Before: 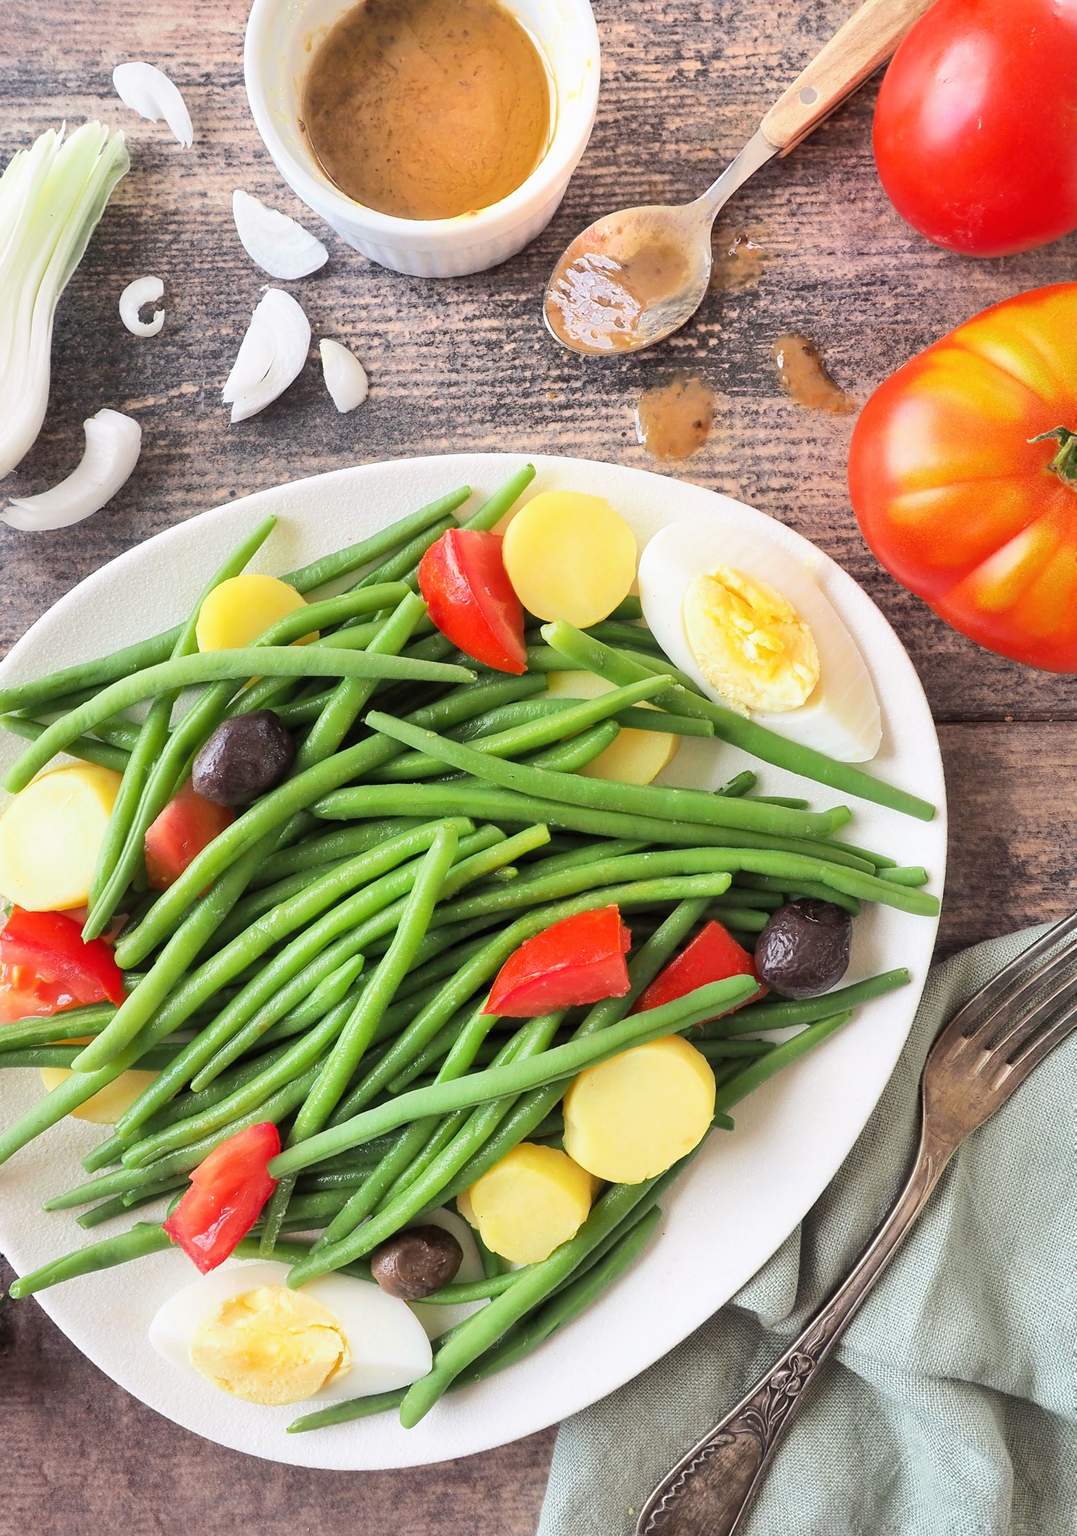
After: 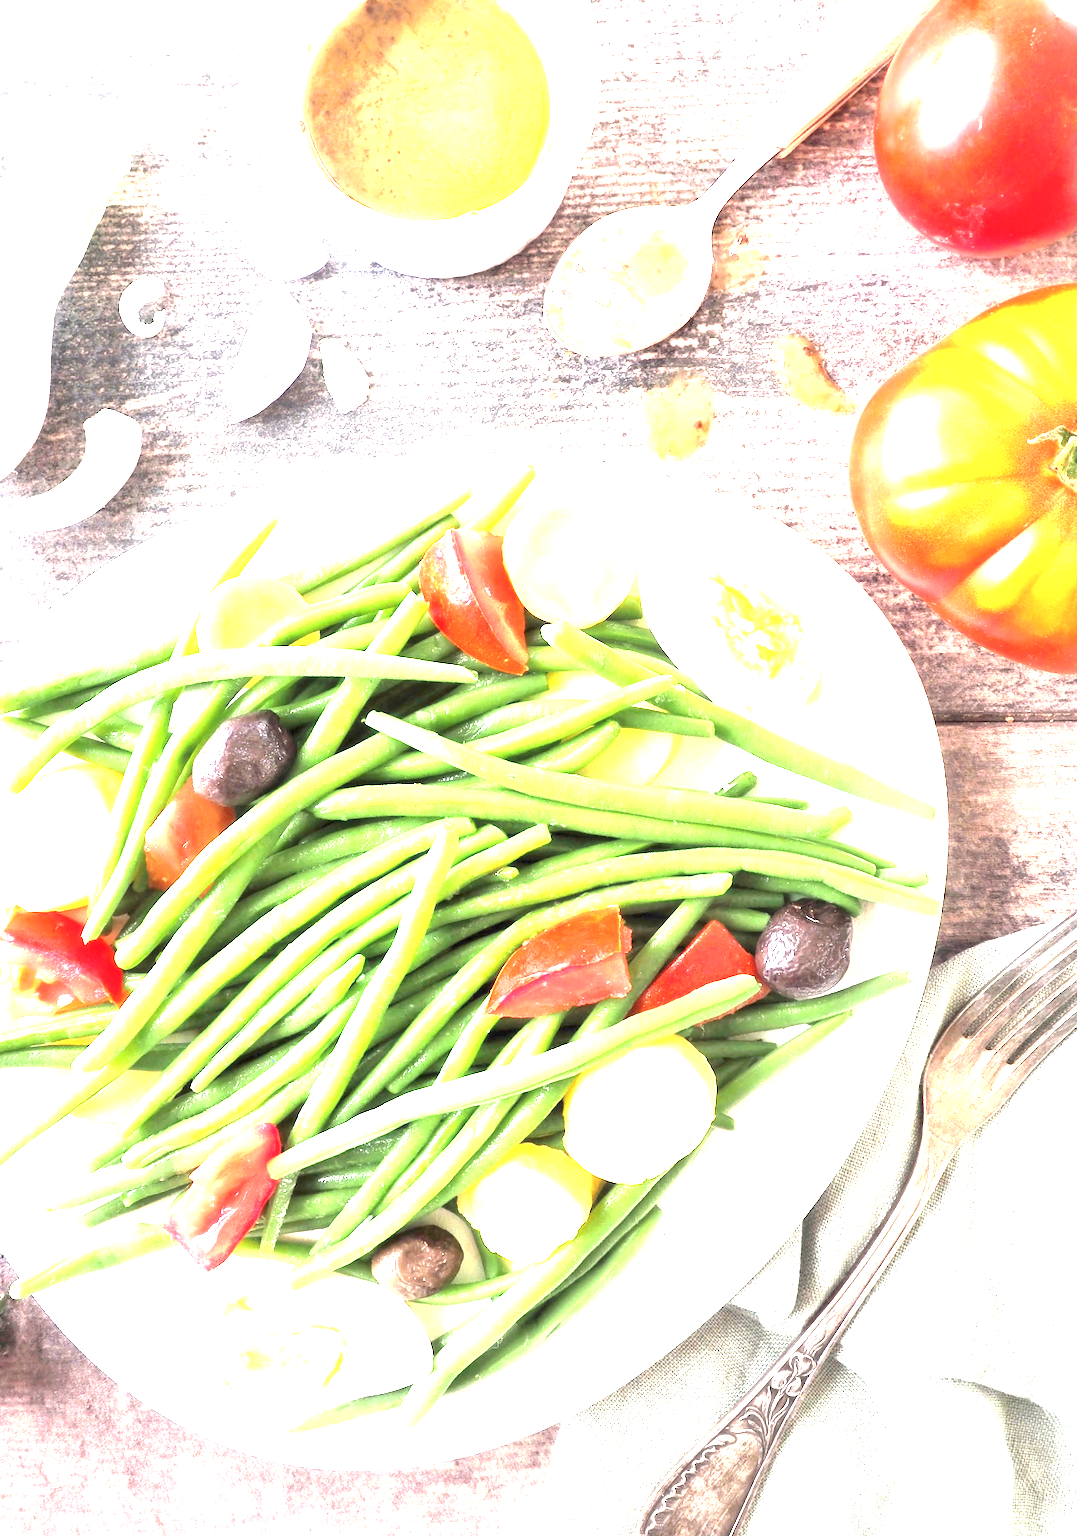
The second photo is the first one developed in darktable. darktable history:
exposure: black level correction 0.001, exposure 2.538 EV, compensate highlight preservation false
vignetting: fall-off start 91.37%, brightness 0.051, saturation -0.001
haze removal: strength -0.096, compatibility mode true, adaptive false
